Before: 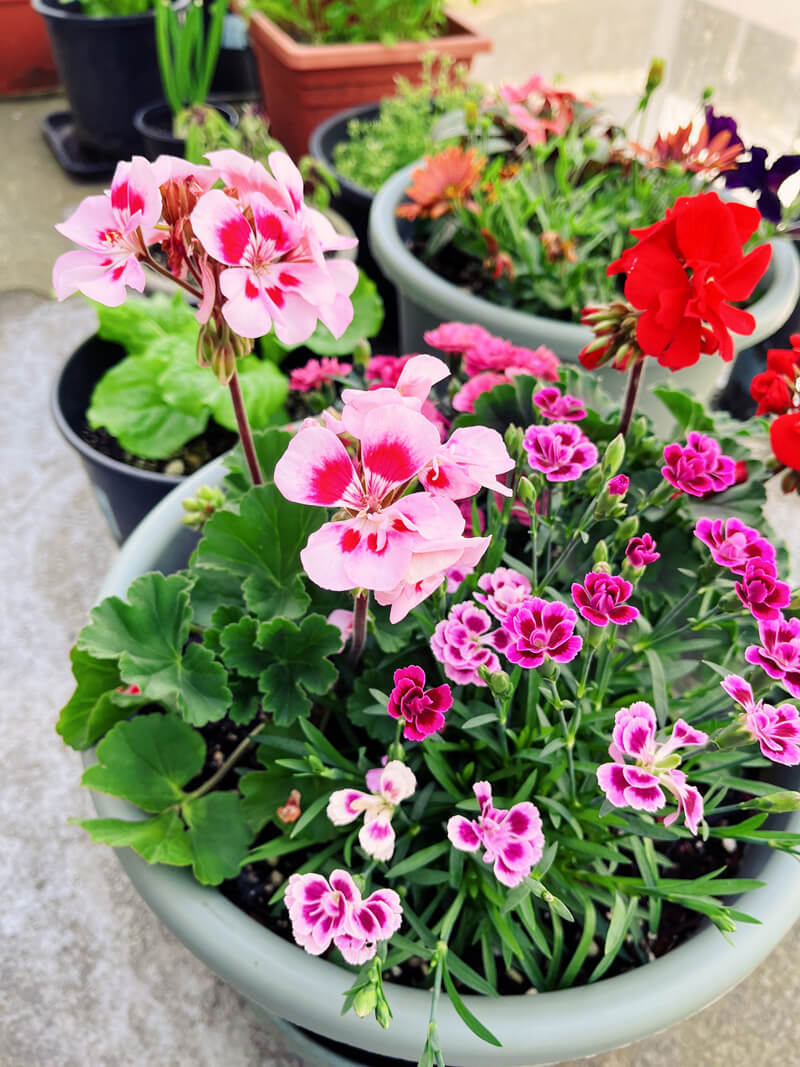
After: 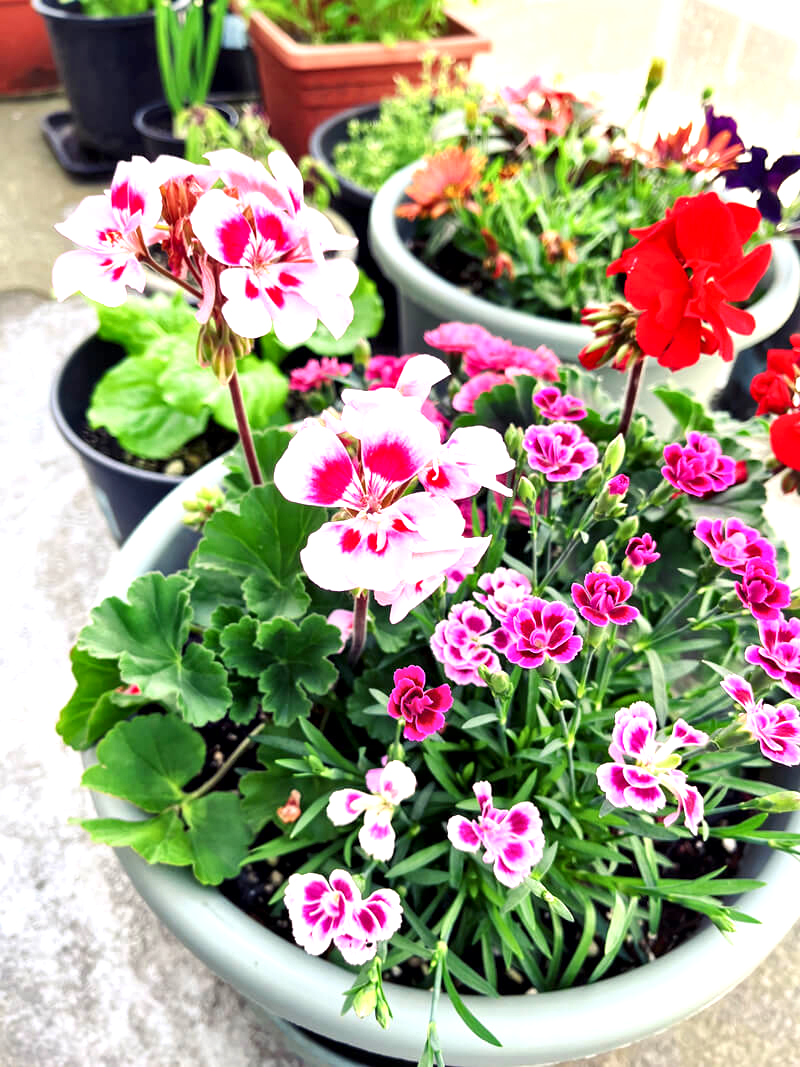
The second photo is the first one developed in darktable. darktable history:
exposure: black level correction 0, exposure 0.697 EV, compensate highlight preservation false
local contrast: mode bilateral grid, contrast 50, coarseness 51, detail 150%, midtone range 0.2
